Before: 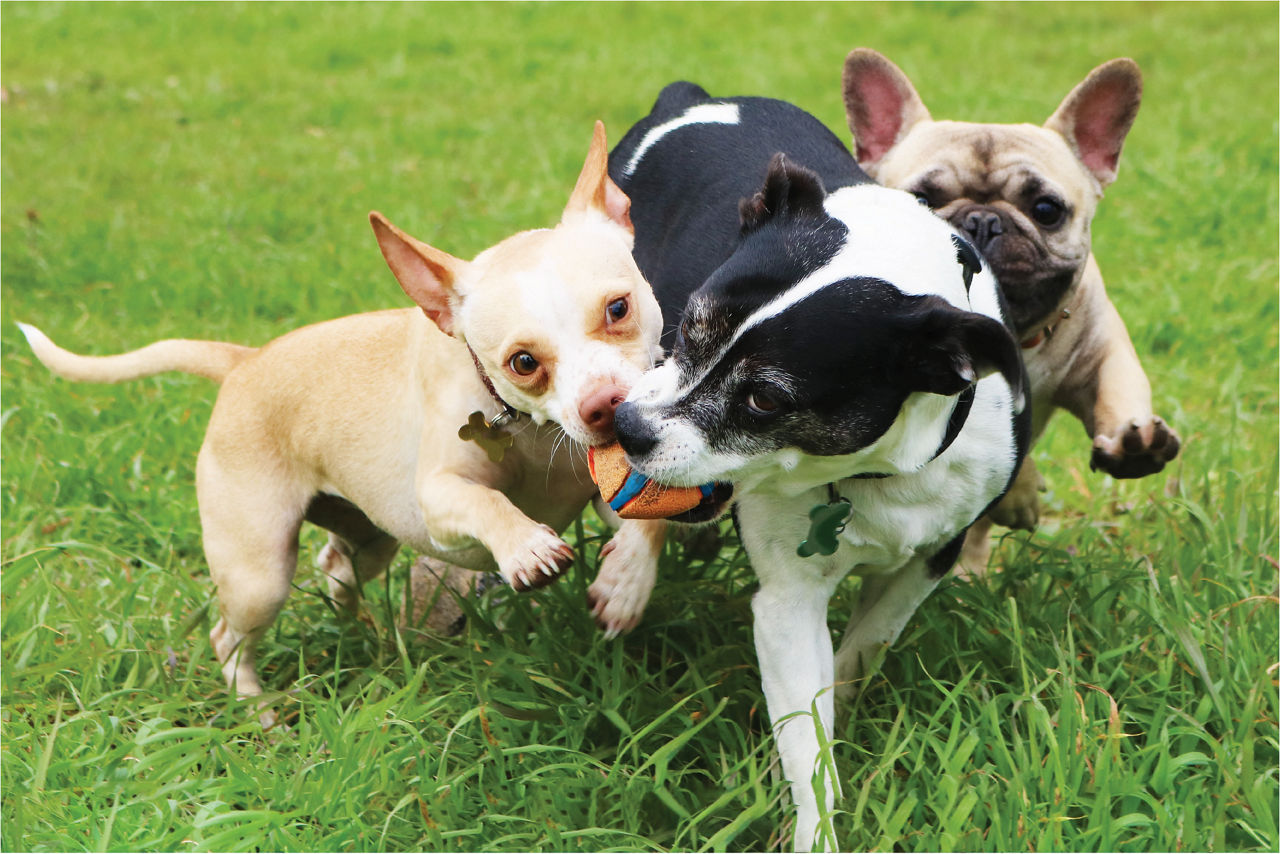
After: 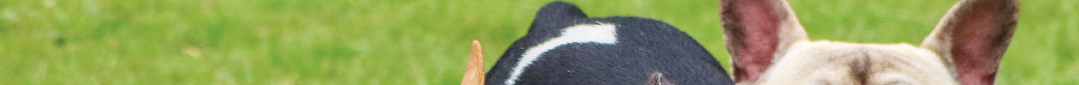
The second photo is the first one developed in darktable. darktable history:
crop and rotate: left 9.644%, top 9.491%, right 6.021%, bottom 80.509%
local contrast: highlights 0%, shadows 0%, detail 133%
